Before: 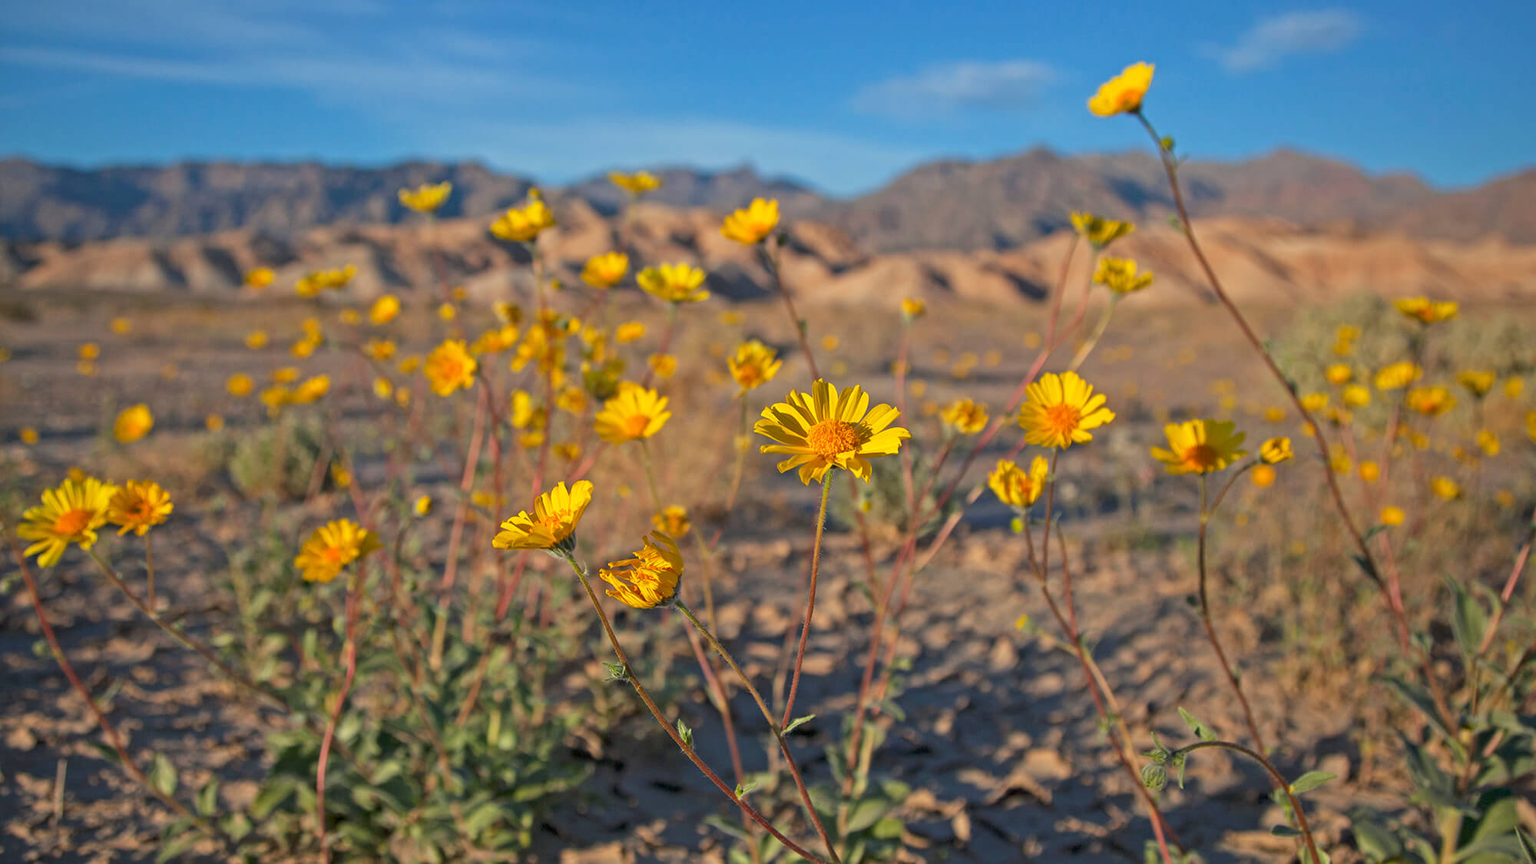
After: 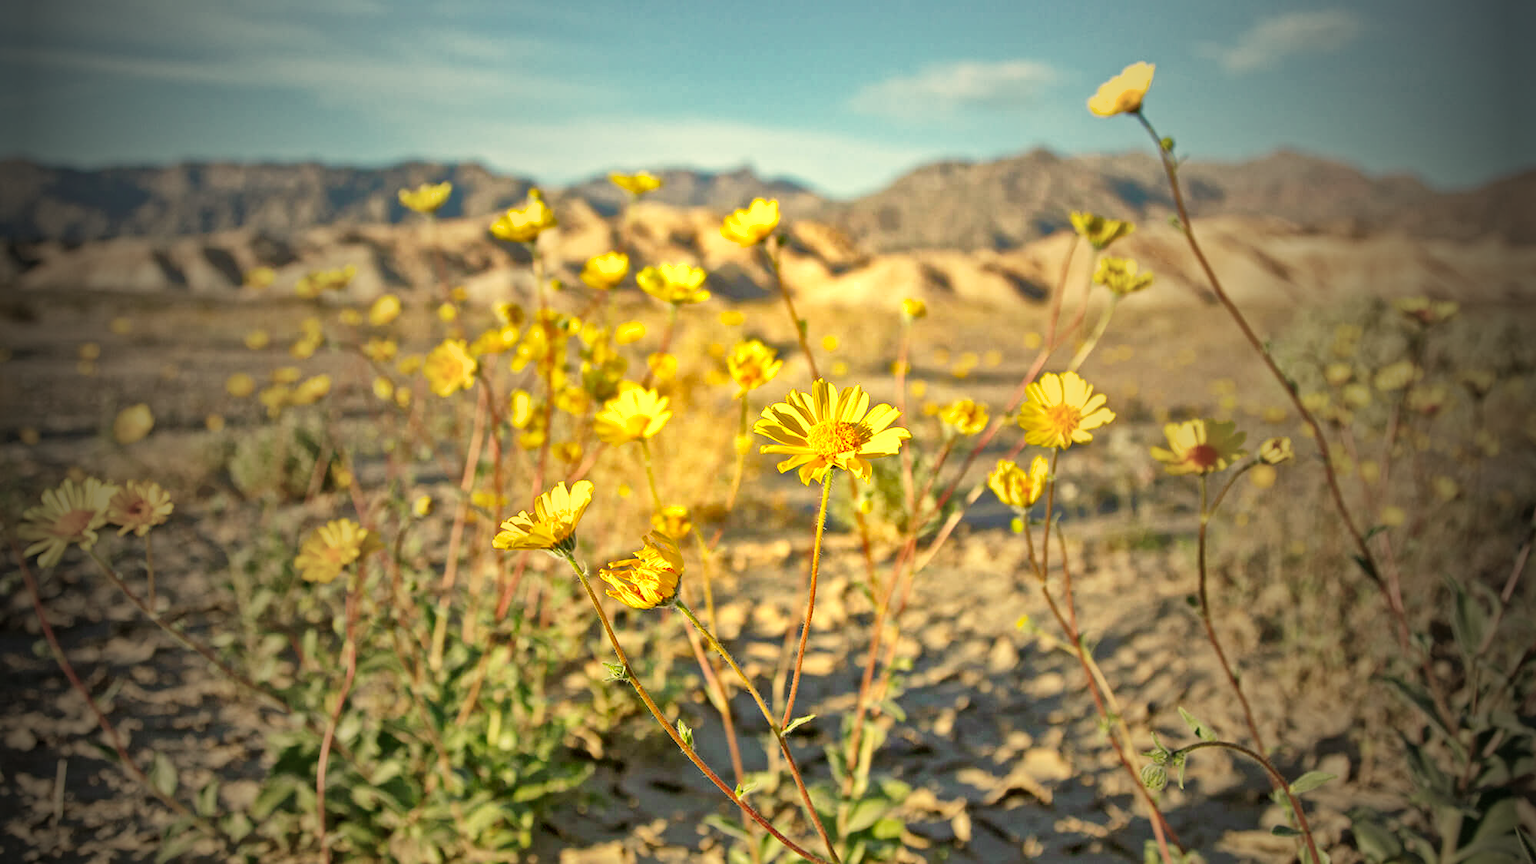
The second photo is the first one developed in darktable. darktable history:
shadows and highlights: on, module defaults
base curve: curves: ch0 [(0, 0) (0.036, 0.025) (0.121, 0.166) (0.206, 0.329) (0.605, 0.79) (1, 1)], preserve colors none
local contrast: mode bilateral grid, contrast 20, coarseness 50, detail 120%, midtone range 0.2
exposure: black level correction 0, exposure 1.096 EV, compensate exposure bias true, compensate highlight preservation false
color correction: highlights a* 0.139, highlights b* 29.11, shadows a* -0.233, shadows b* 21.61
vignetting: fall-off start 17.4%, fall-off radius 137.34%, brightness -0.858, width/height ratio 0.627, shape 0.592, unbound false
